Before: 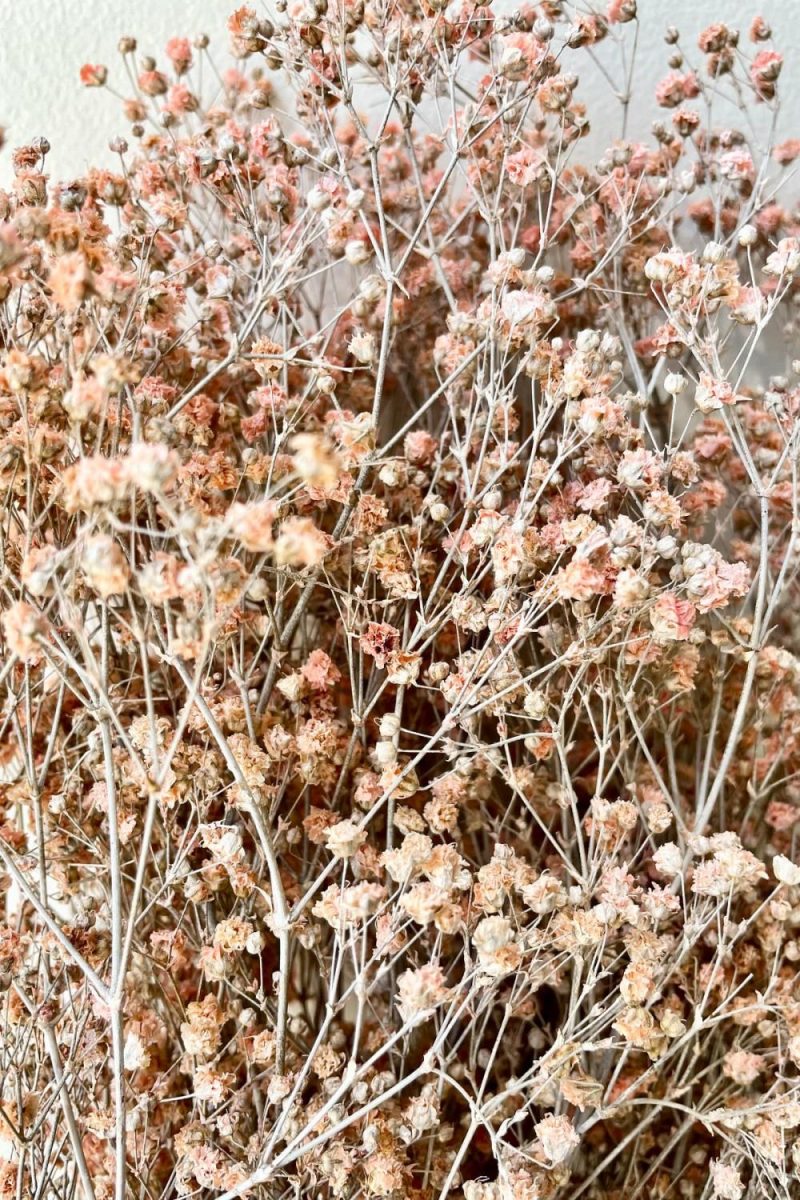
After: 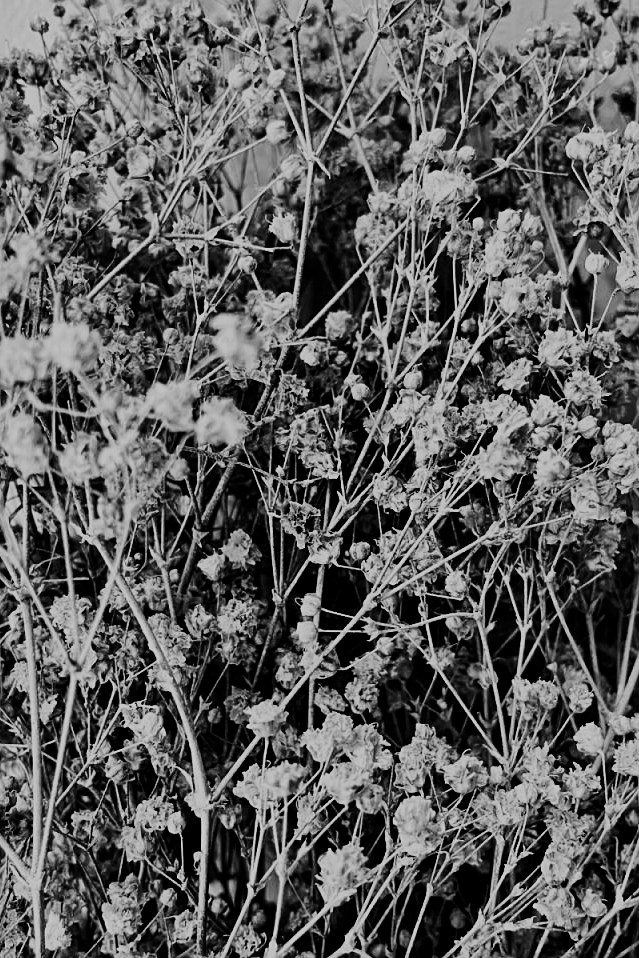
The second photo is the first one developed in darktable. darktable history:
sharpen: on, module defaults
monochrome: a 30.25, b 92.03
contrast brightness saturation: contrast 0.09, brightness -0.59, saturation 0.17
sigmoid: contrast 1.7, skew -0.2, preserve hue 0%, red attenuation 0.1, red rotation 0.035, green attenuation 0.1, green rotation -0.017, blue attenuation 0.15, blue rotation -0.052, base primaries Rec2020
crop and rotate: left 10.071%, top 10.071%, right 10.02%, bottom 10.02%
